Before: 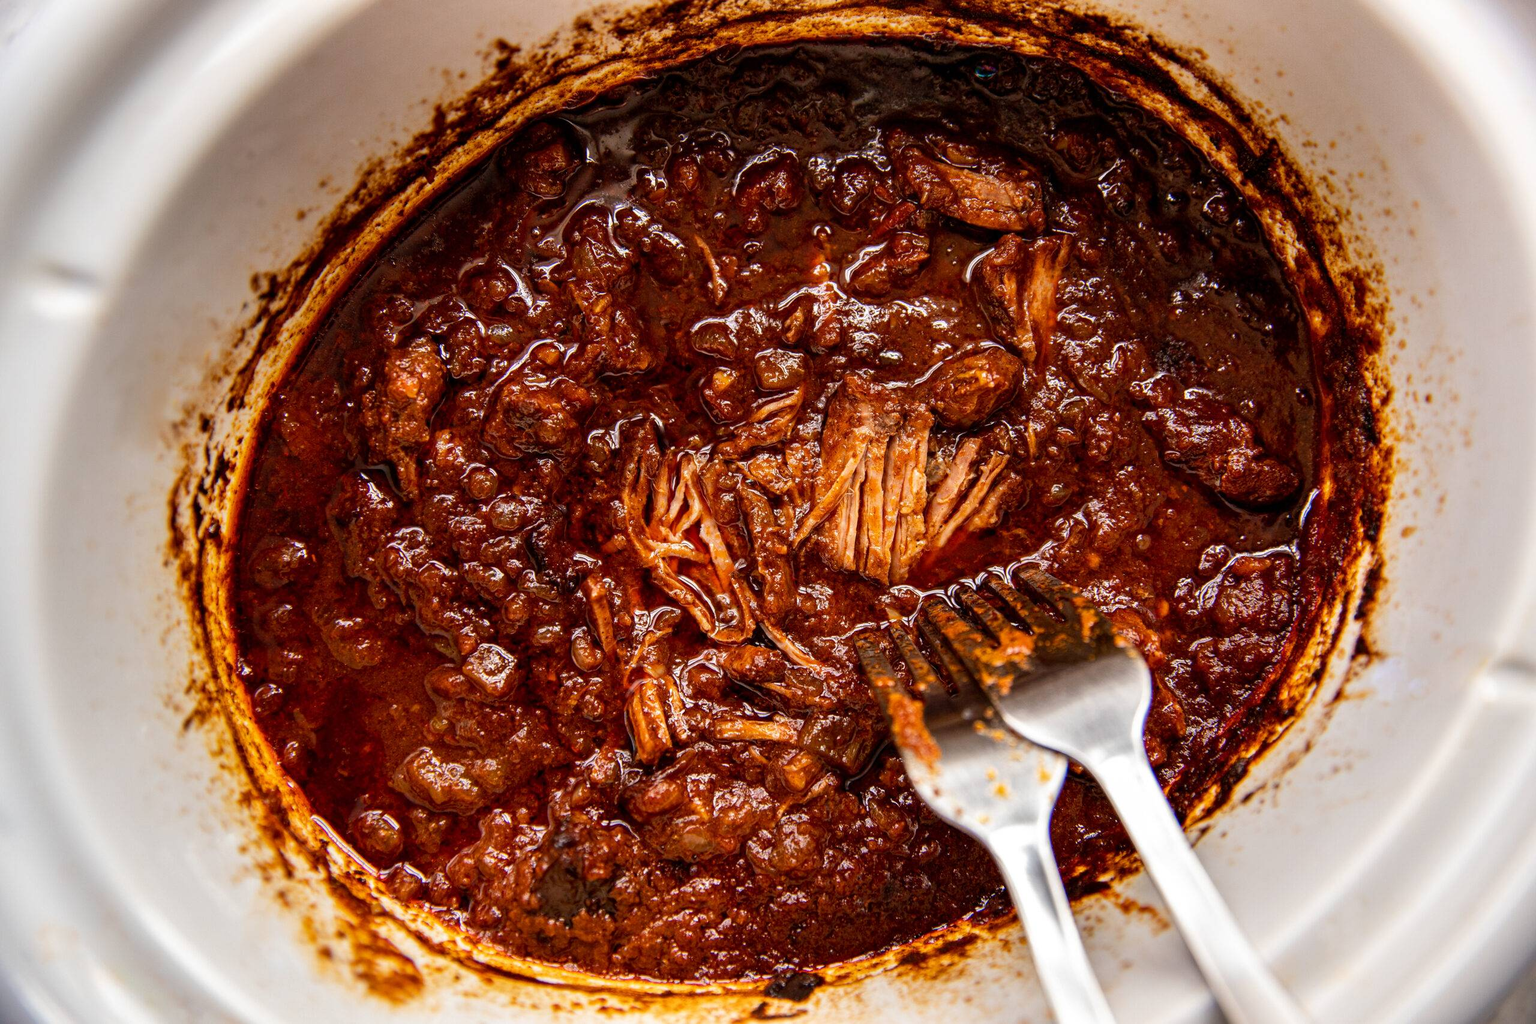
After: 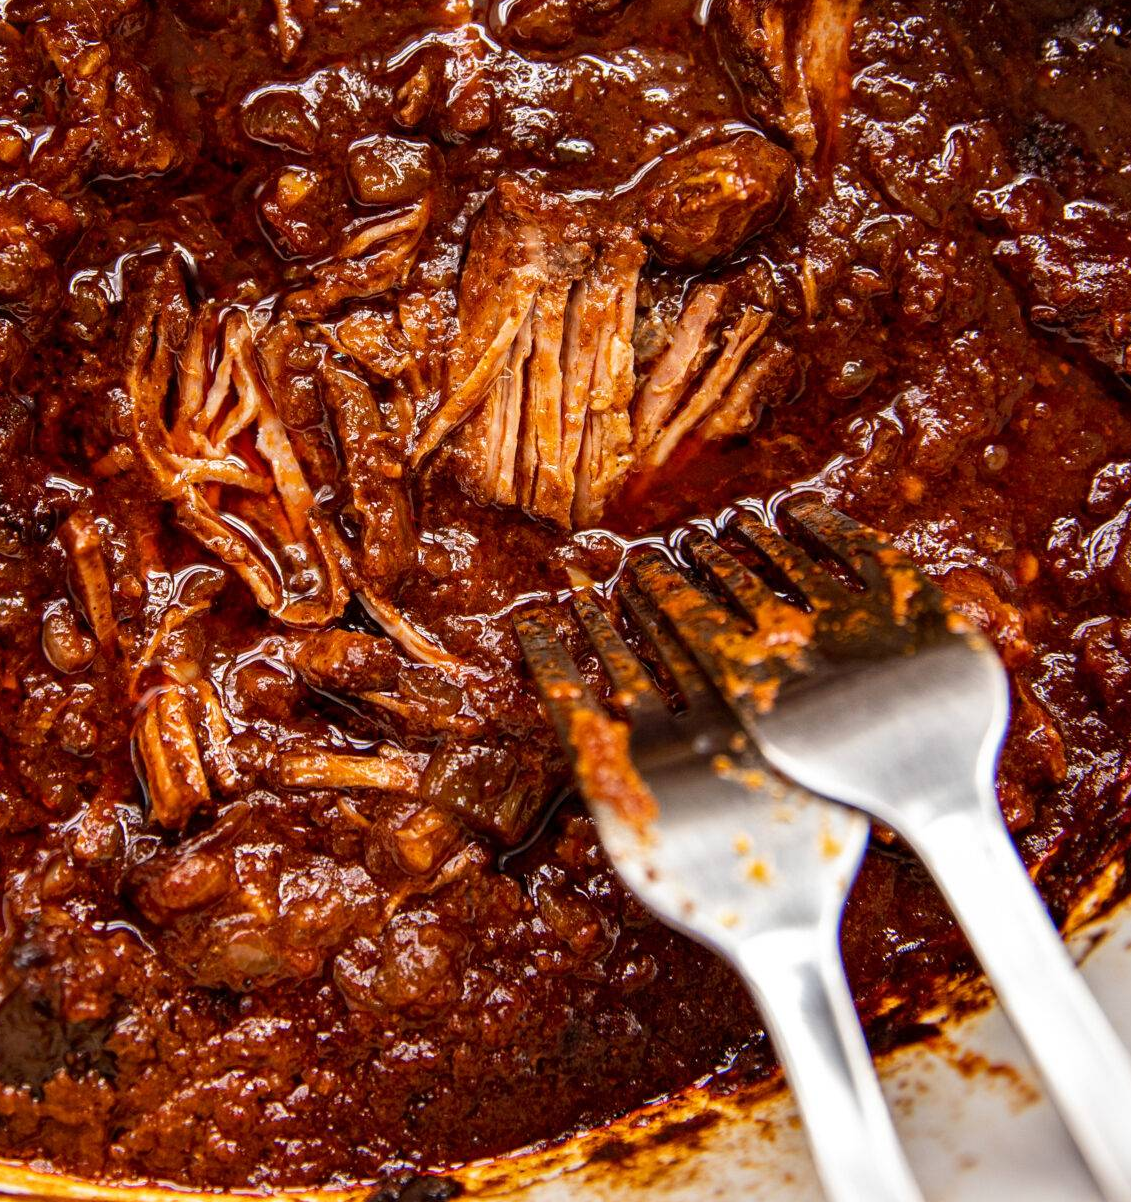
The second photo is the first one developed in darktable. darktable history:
crop: left 35.583%, top 26.184%, right 20.235%, bottom 3.375%
